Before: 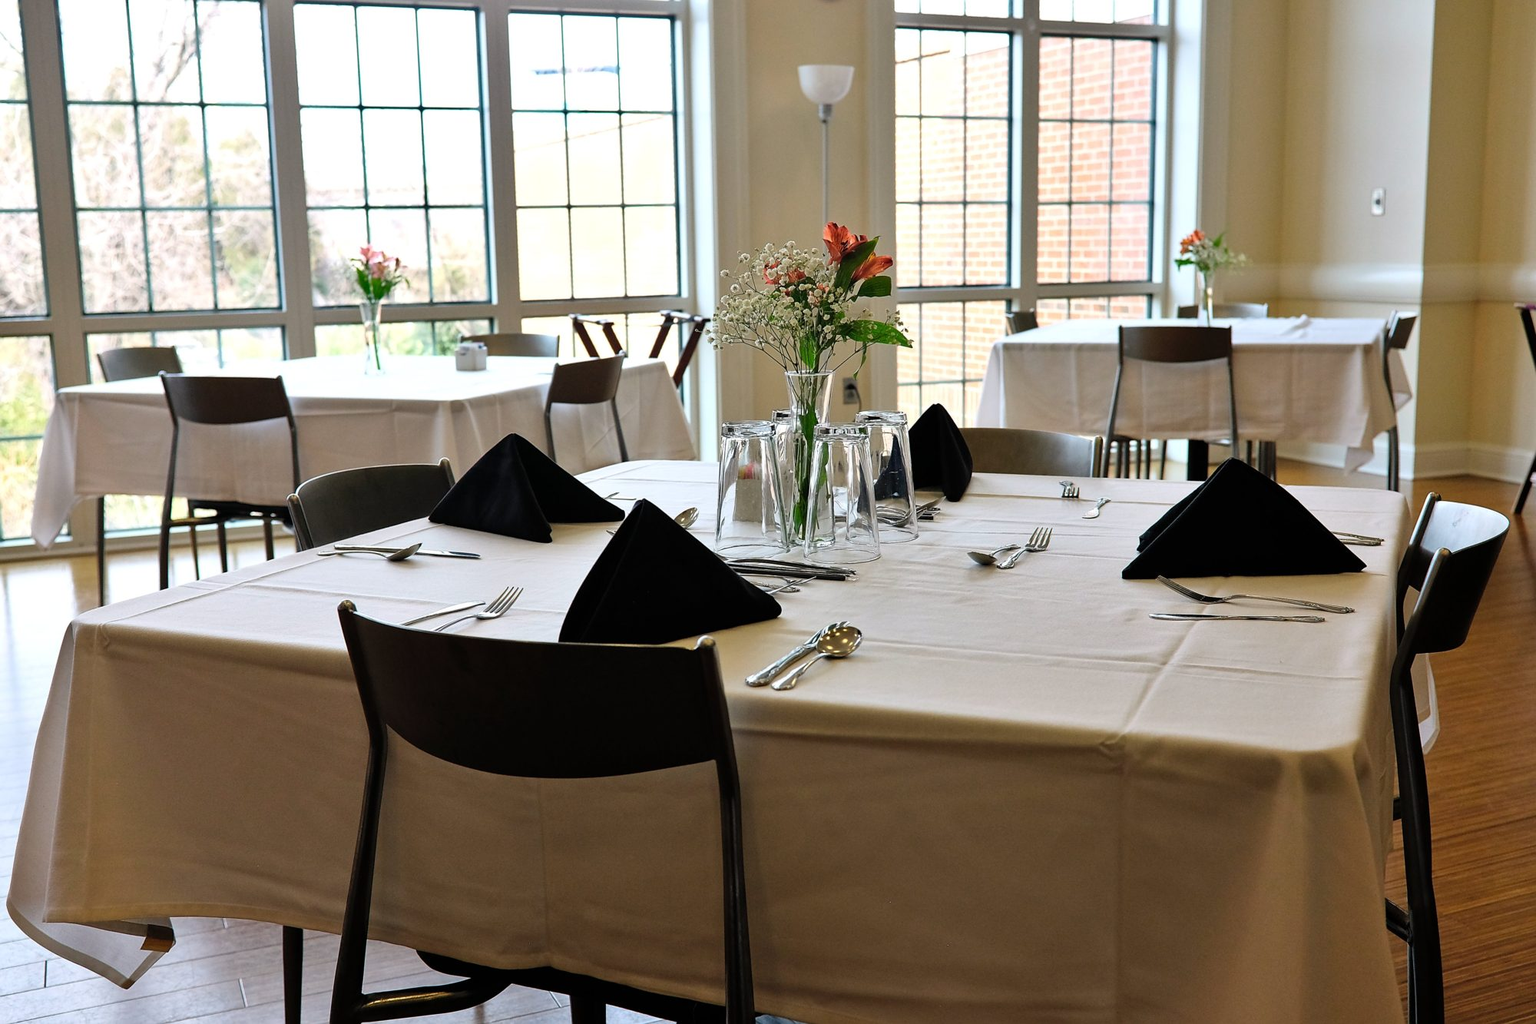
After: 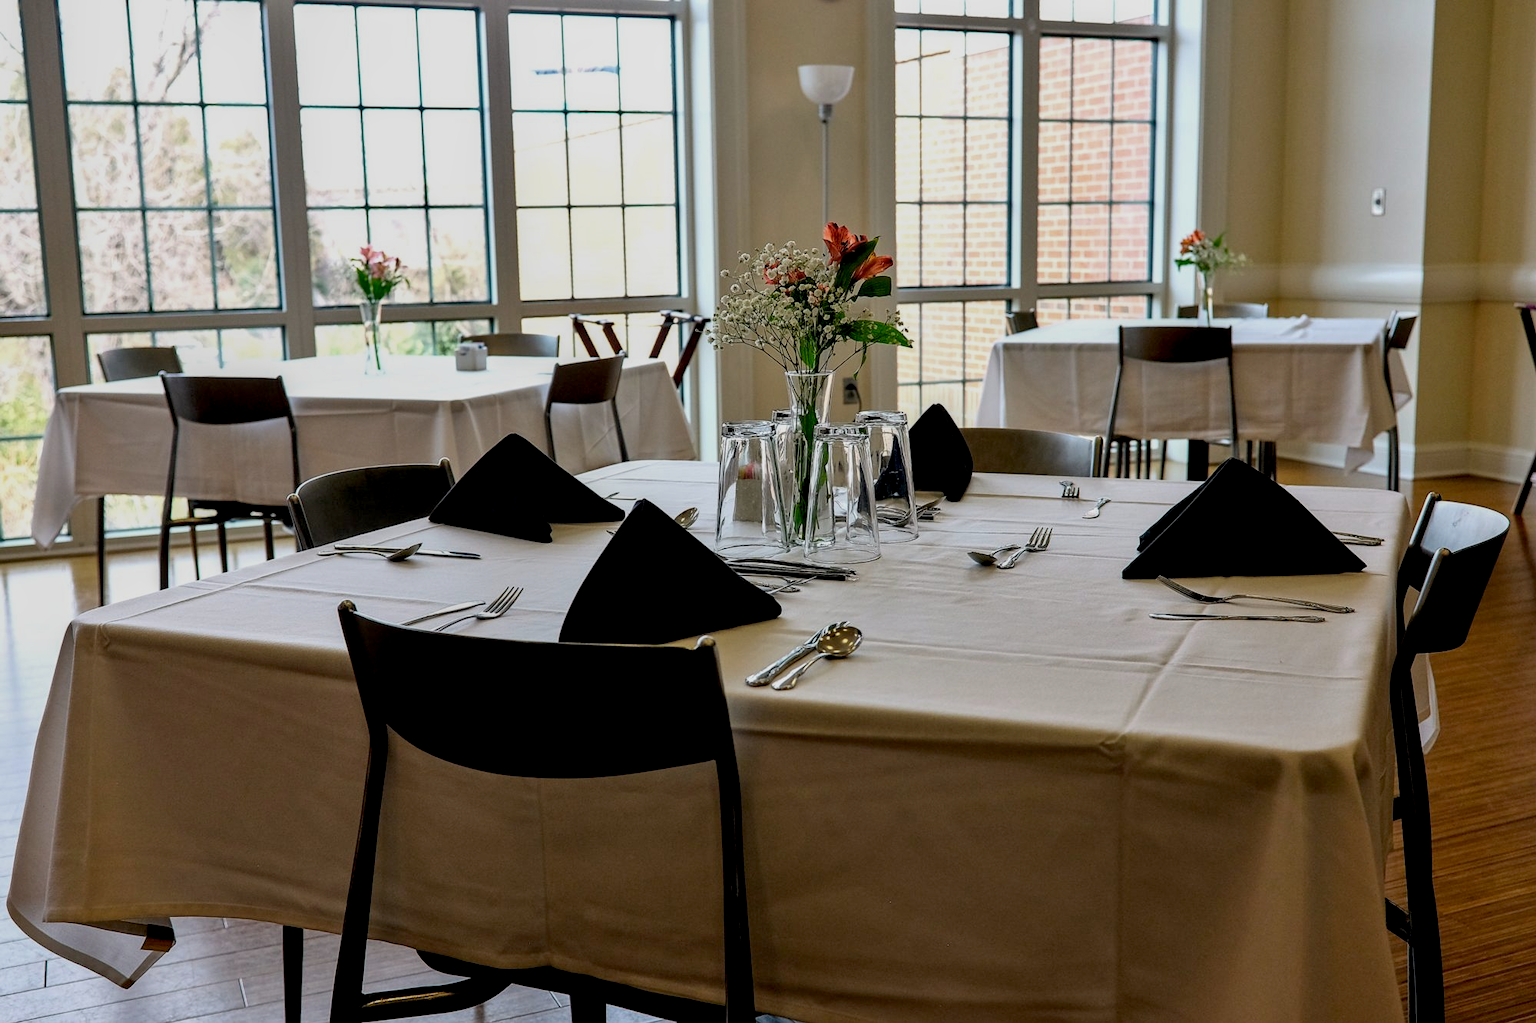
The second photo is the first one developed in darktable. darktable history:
exposure: black level correction 0.011, exposure -0.478 EV, compensate highlight preservation false
local contrast: detail 130%
